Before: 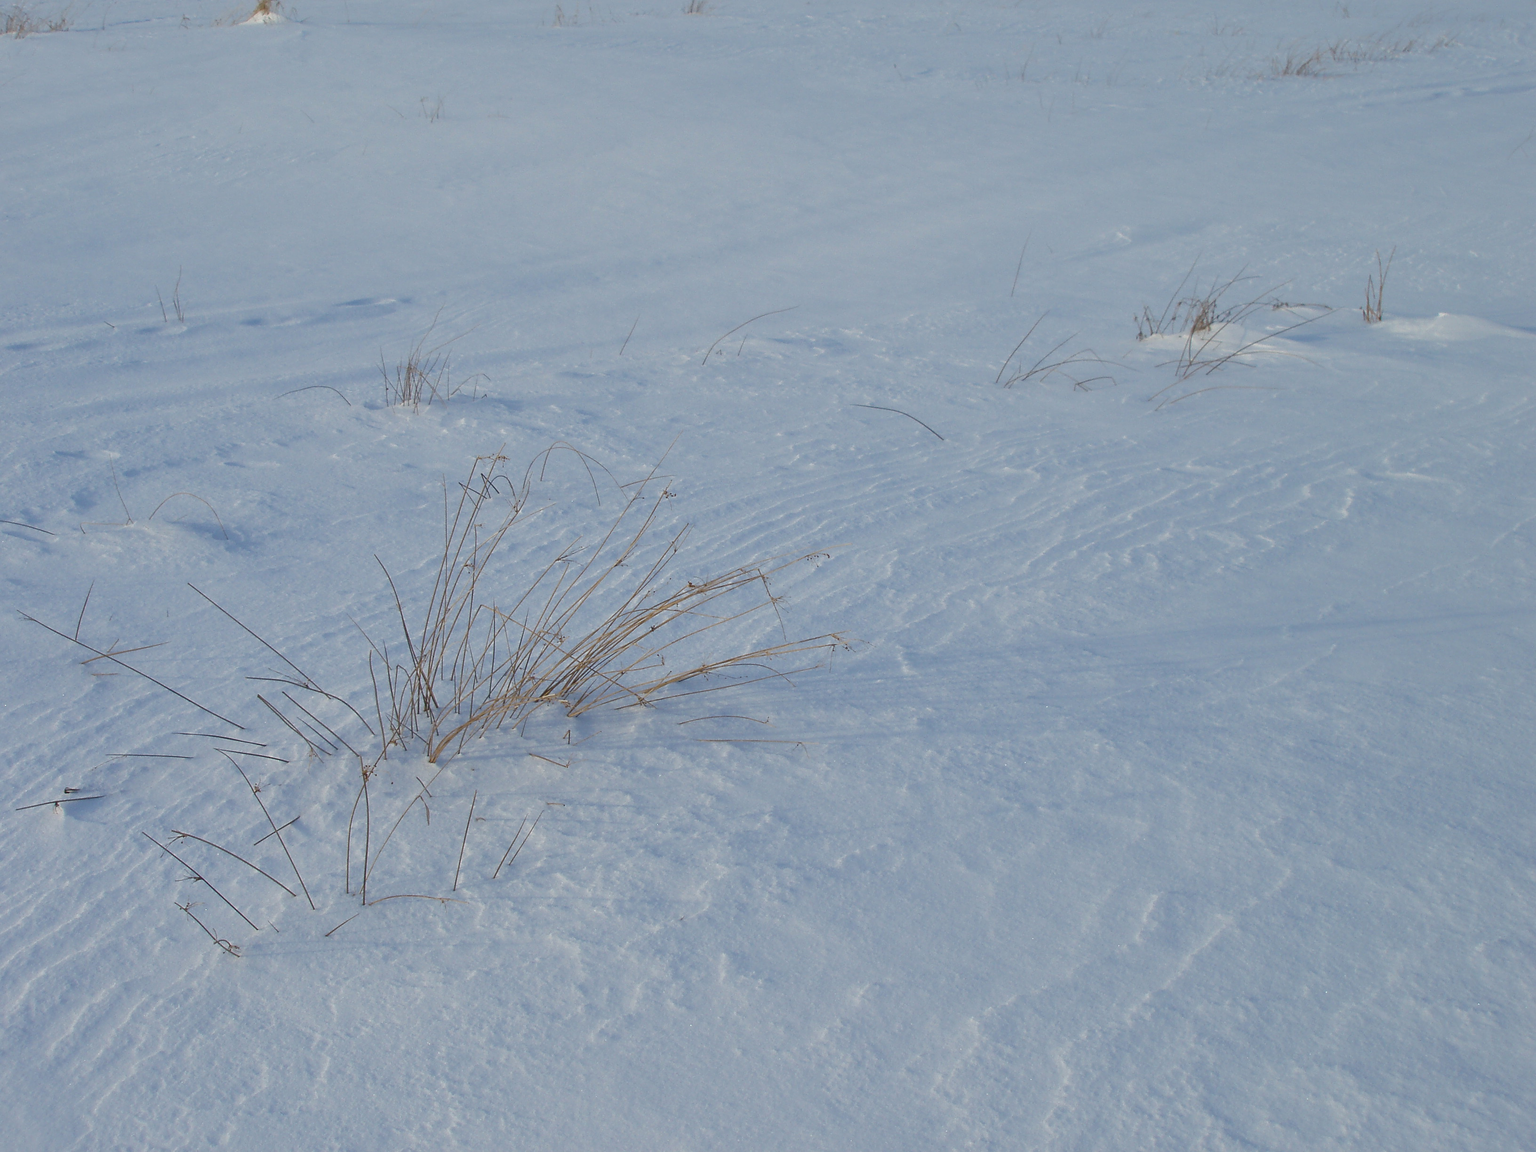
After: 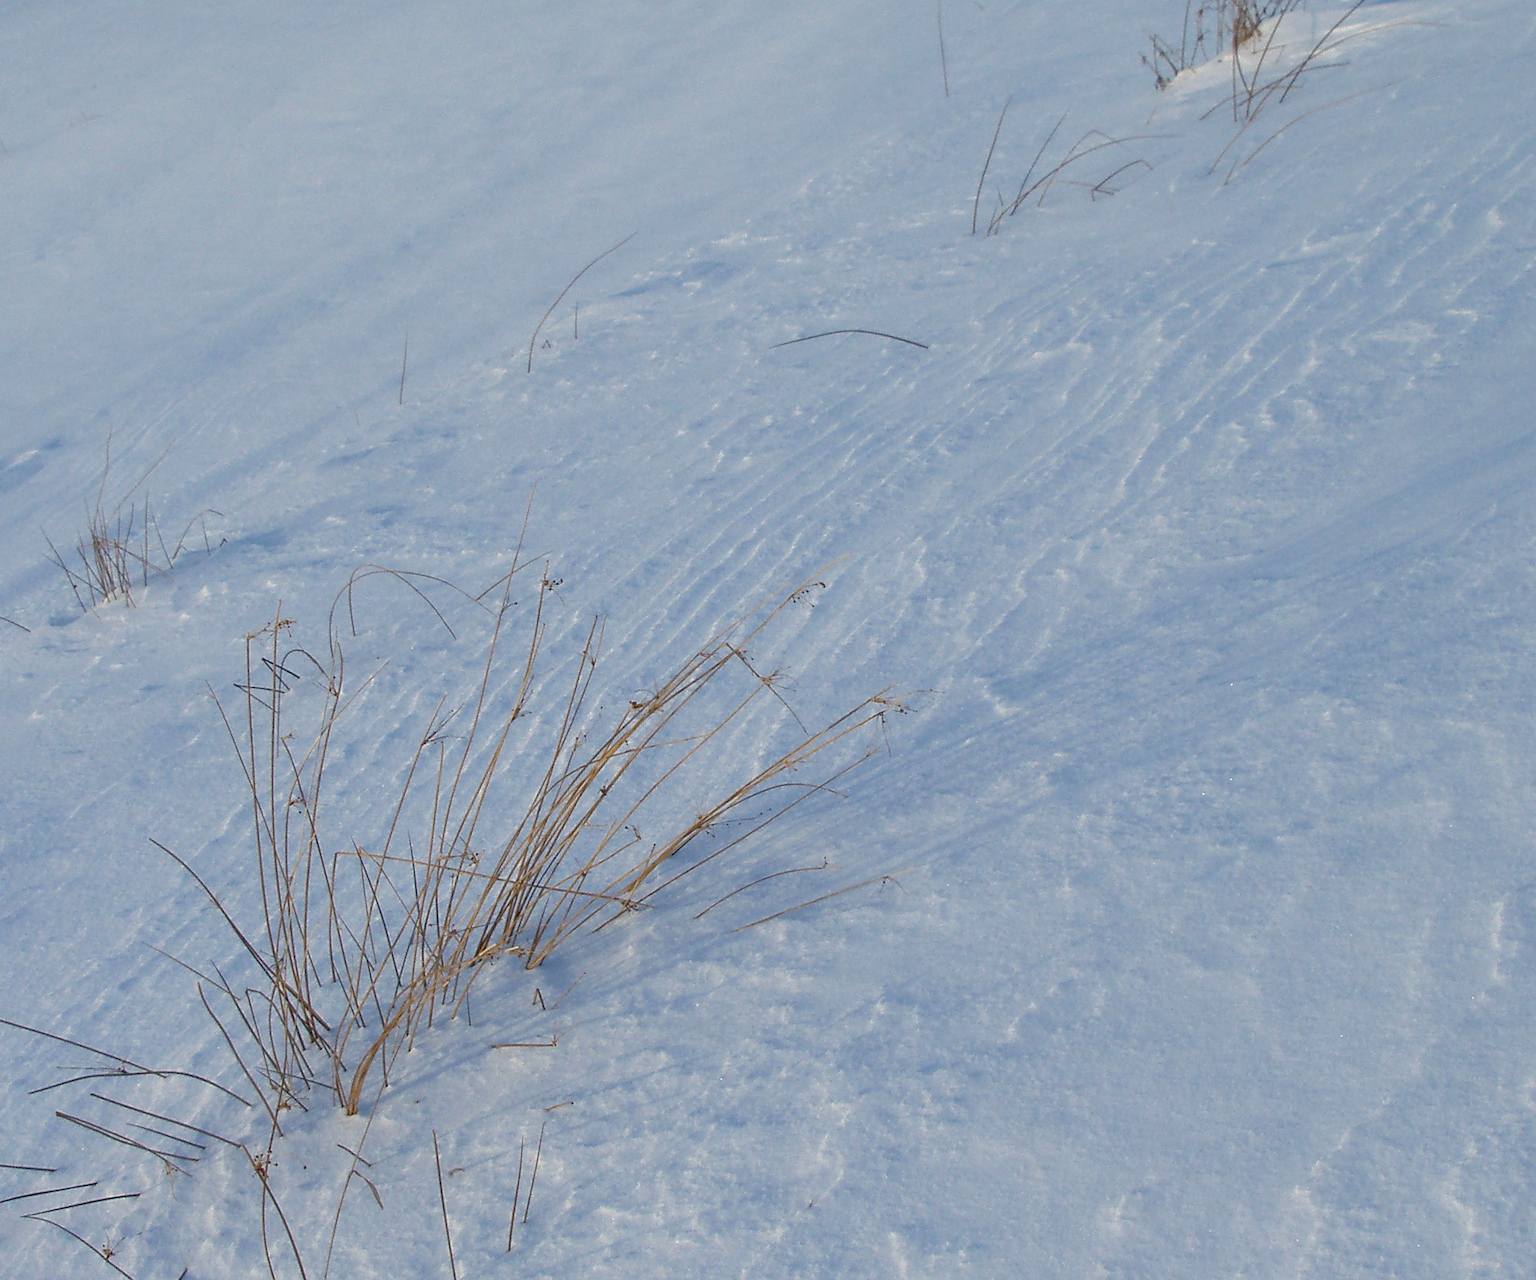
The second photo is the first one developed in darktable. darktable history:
tone equalizer: -8 EV -1.85 EV, -7 EV -1.14 EV, -6 EV -1.65 EV
local contrast: on, module defaults
exposure: exposure 0.189 EV, compensate highlight preservation false
crop and rotate: angle 20.87°, left 6.937%, right 4.131%, bottom 1.158%
color balance rgb: power › hue 61.78°, highlights gain › chroma 1.004%, highlights gain › hue 60.12°, perceptual saturation grading › global saturation 19.535%, global vibrance 20%
